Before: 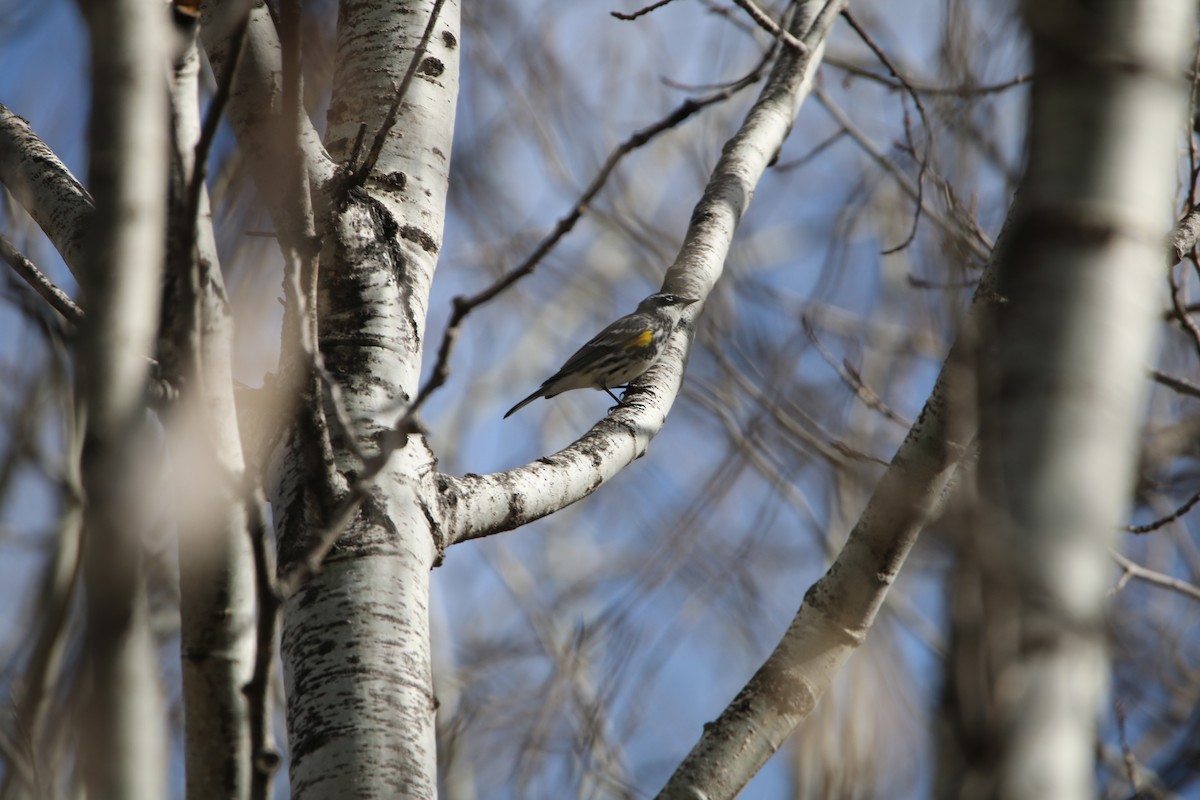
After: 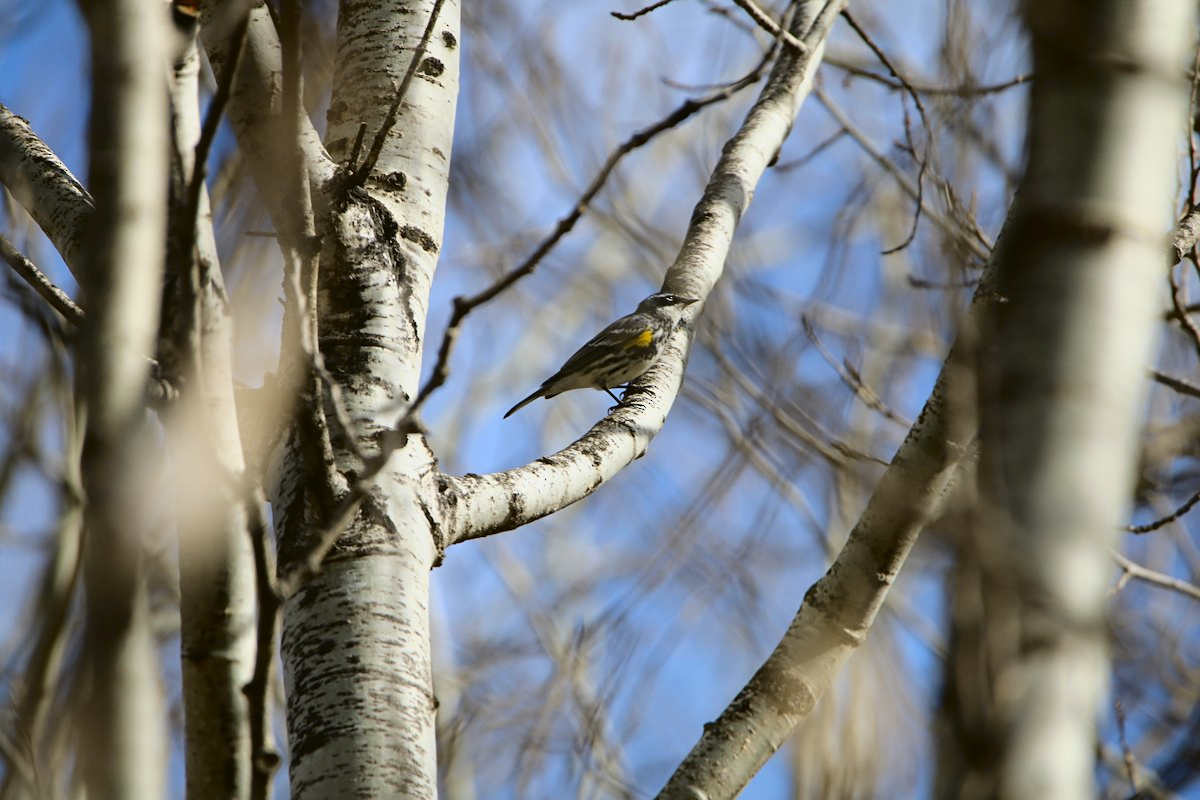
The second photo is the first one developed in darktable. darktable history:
tone curve: curves: ch0 [(0, 0.021) (0.049, 0.044) (0.152, 0.14) (0.328, 0.377) (0.473, 0.543) (0.641, 0.705) (0.85, 0.894) (1, 0.969)]; ch1 [(0, 0) (0.302, 0.331) (0.433, 0.432) (0.472, 0.47) (0.502, 0.503) (0.527, 0.521) (0.564, 0.58) (0.614, 0.626) (0.677, 0.701) (0.859, 0.885) (1, 1)]; ch2 [(0, 0) (0.33, 0.301) (0.447, 0.44) (0.487, 0.496) (0.502, 0.516) (0.535, 0.563) (0.565, 0.593) (0.608, 0.638) (1, 1)], color space Lab, independent channels, preserve colors none
sharpen: amount 0.2
contrast brightness saturation: contrast 0.04, saturation 0.16
white balance: red 0.982, blue 1.018
